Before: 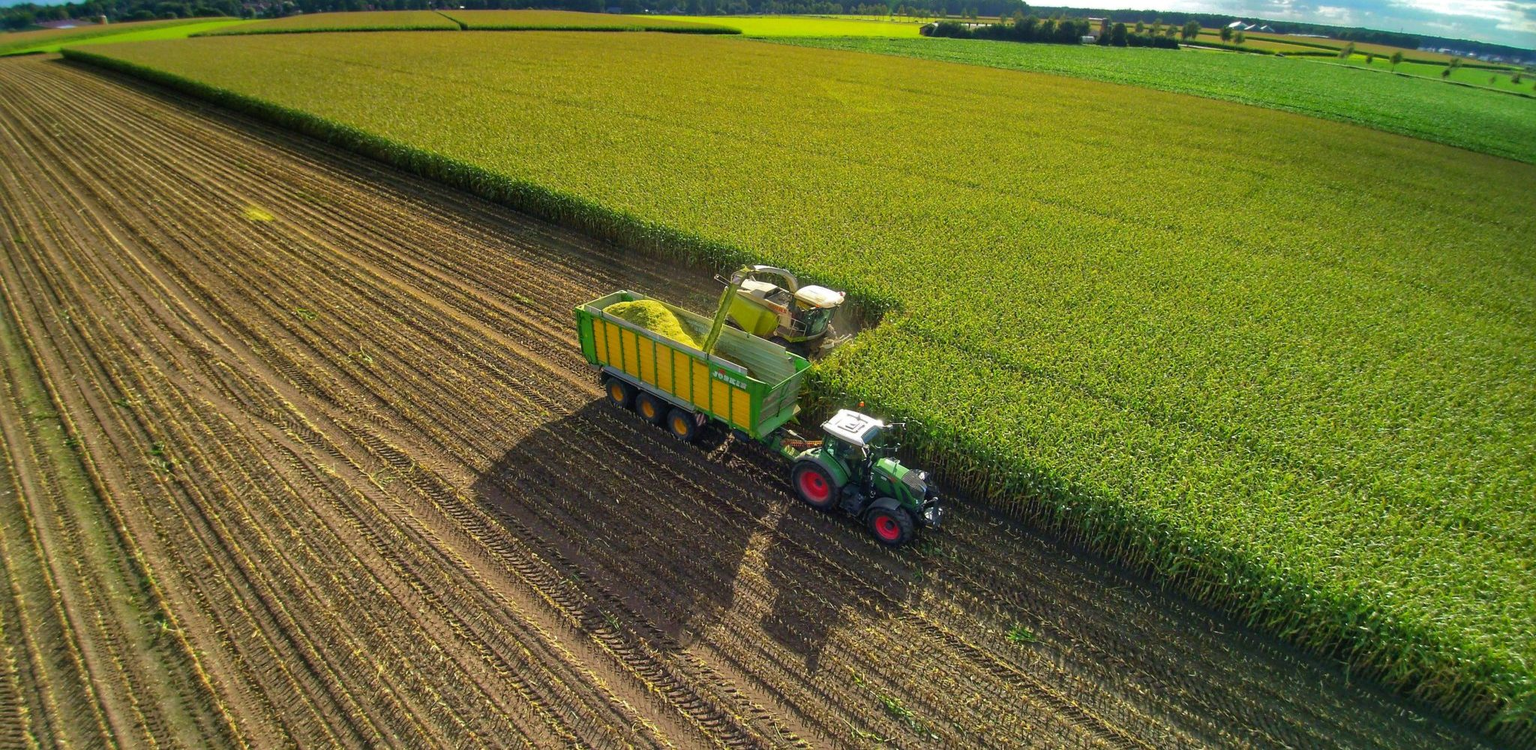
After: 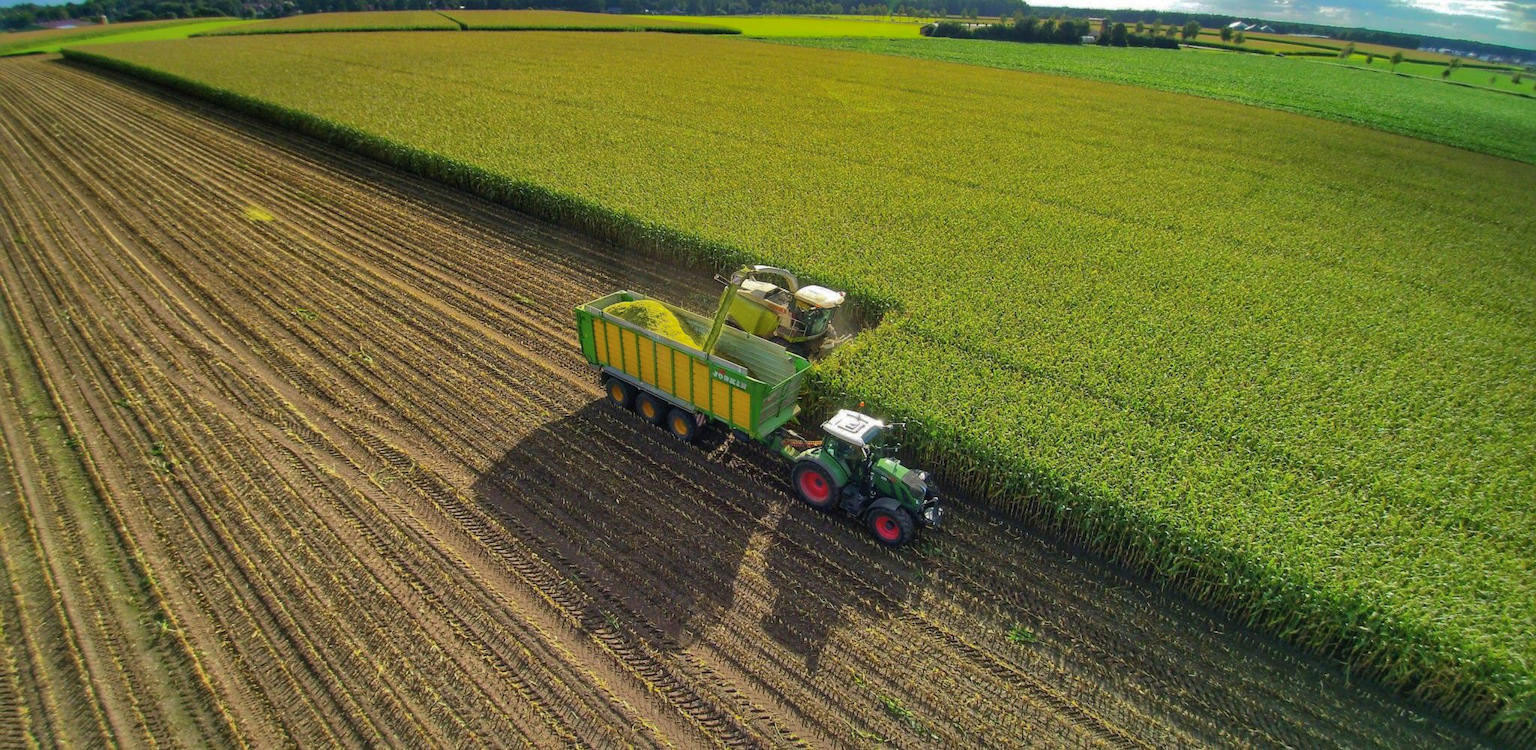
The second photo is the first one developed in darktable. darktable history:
shadows and highlights: shadows 25.23, highlights -70.79
contrast brightness saturation: saturation -0.057
